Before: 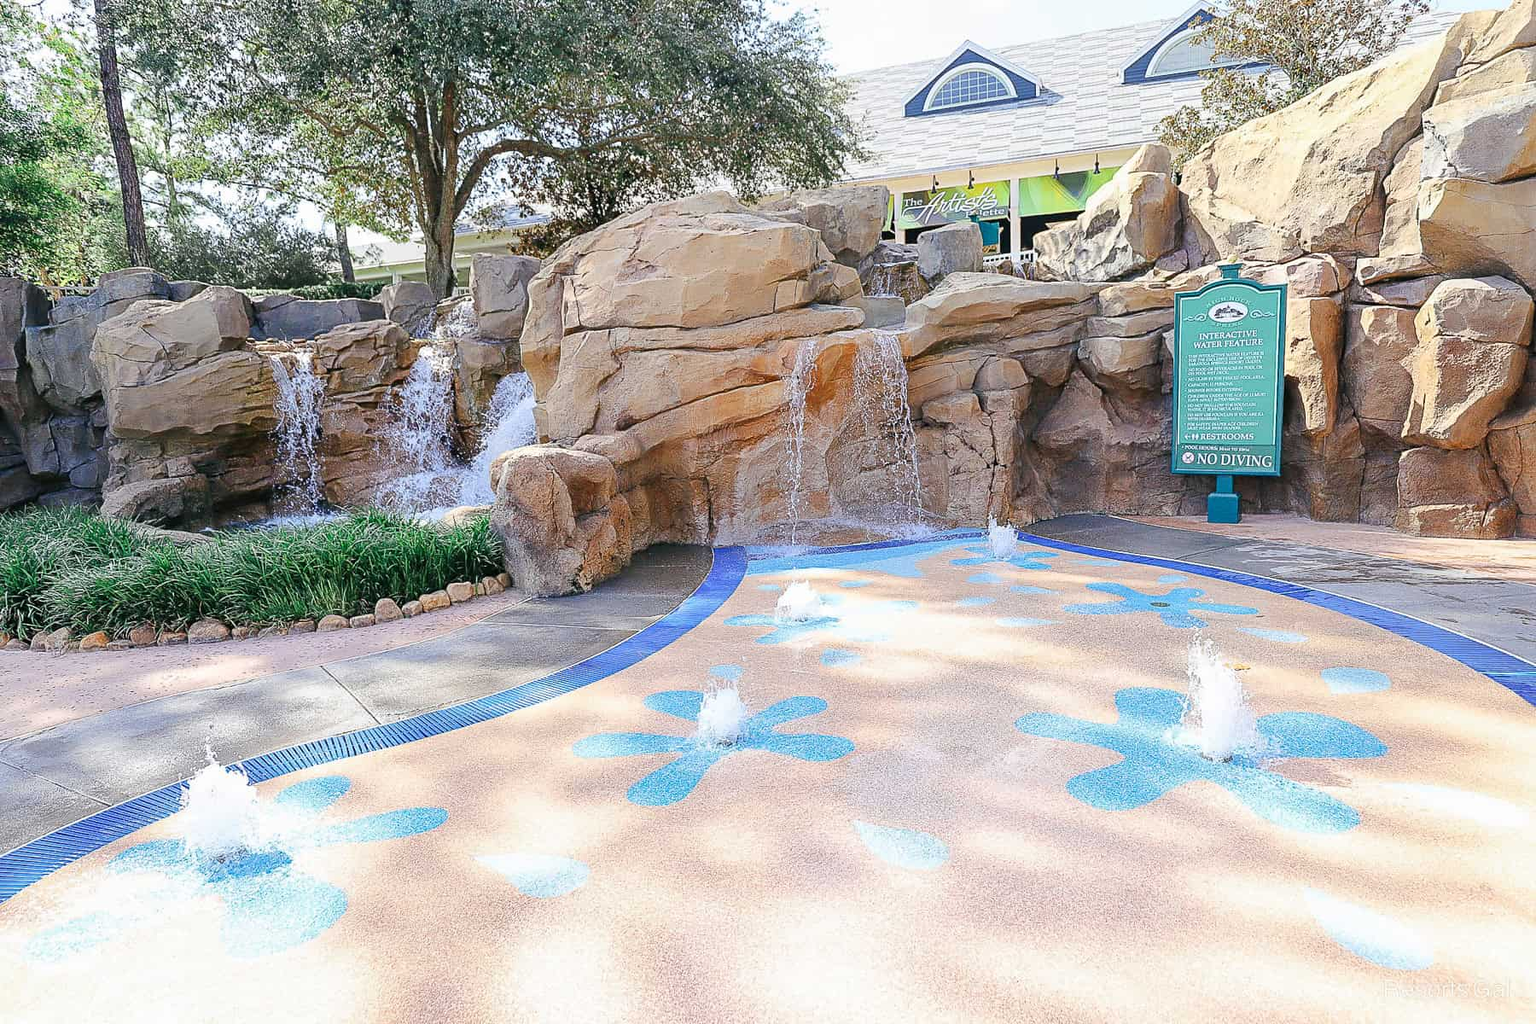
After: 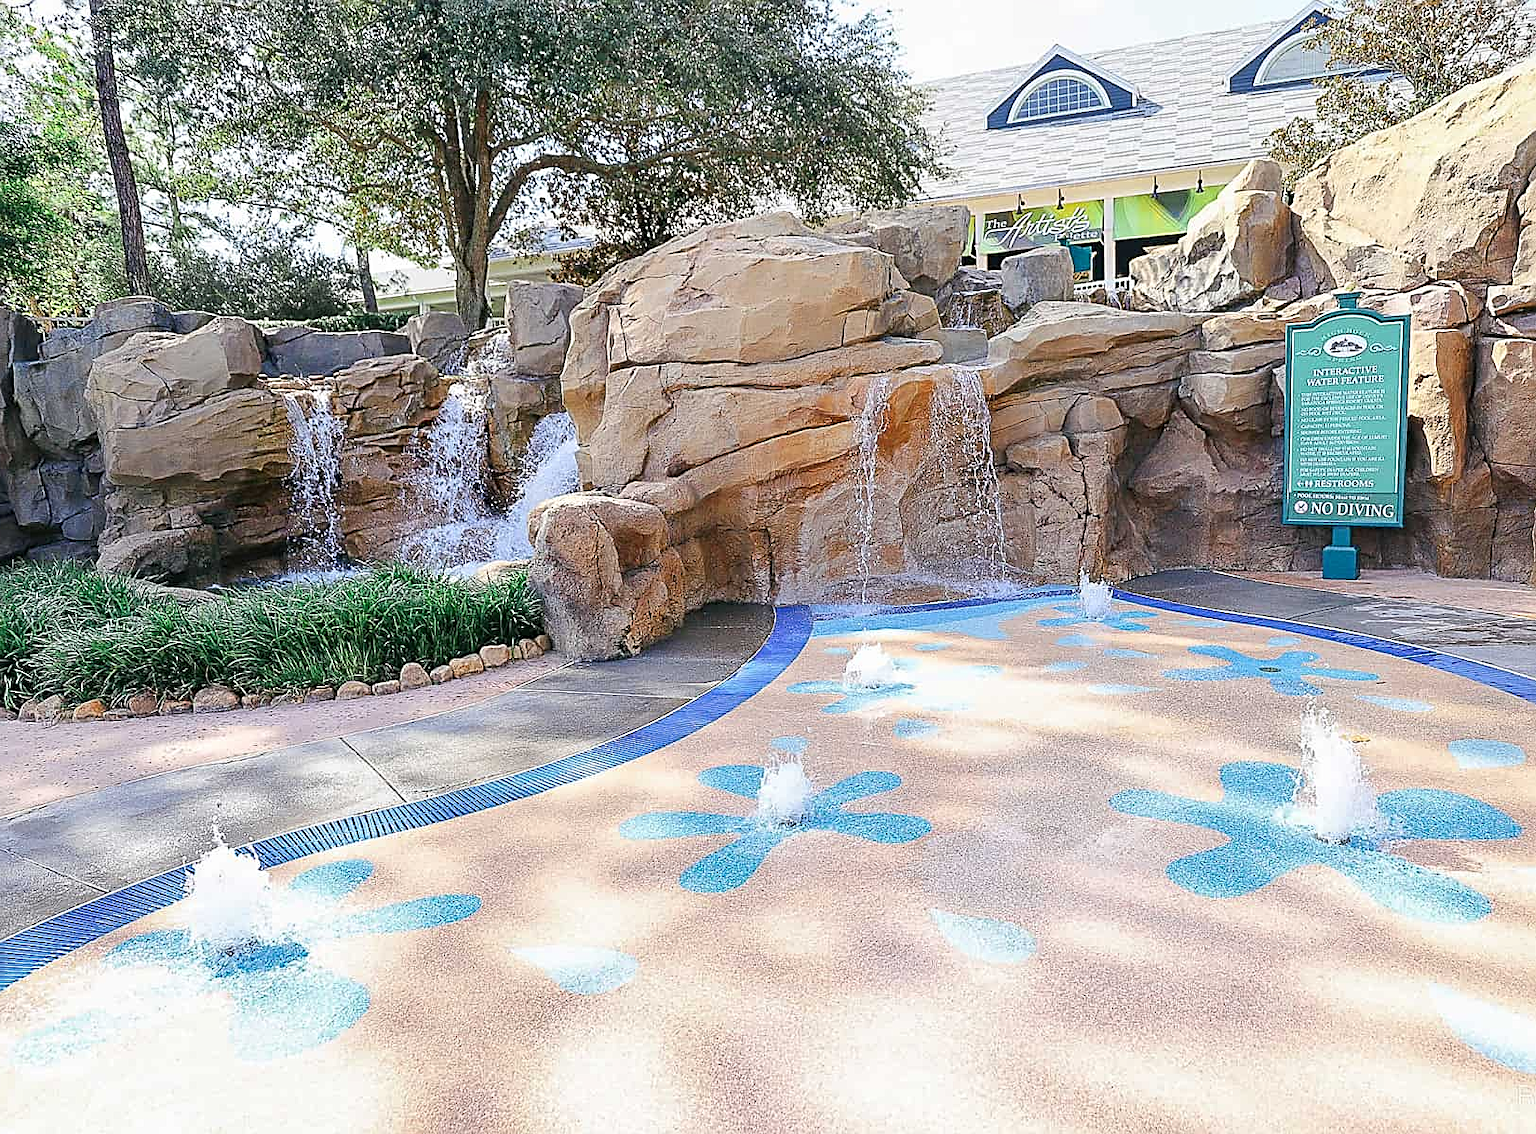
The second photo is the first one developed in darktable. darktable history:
crop and rotate: left 0.902%, right 8.803%
shadows and highlights: shadows 29.17, highlights -29.35, low approximation 0.01, soften with gaussian
tone equalizer: on, module defaults
sharpen: on, module defaults
